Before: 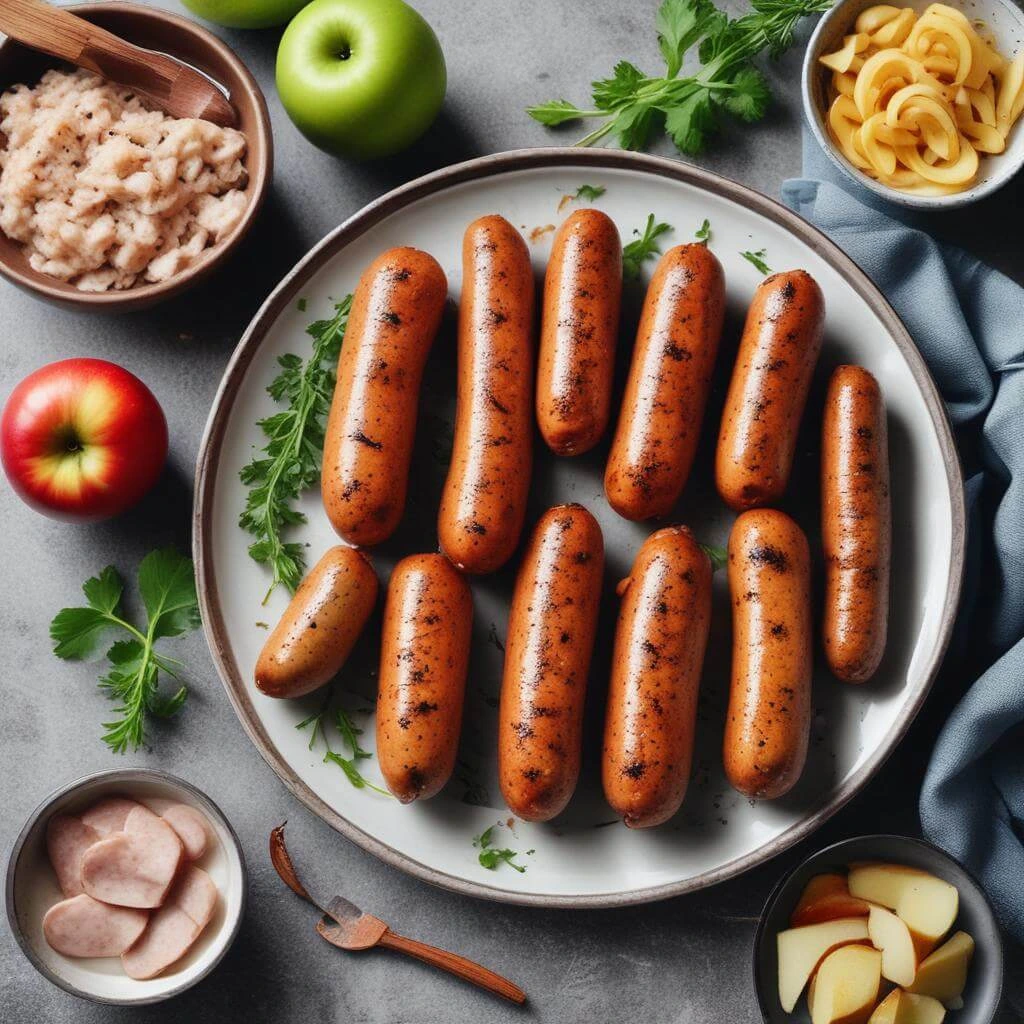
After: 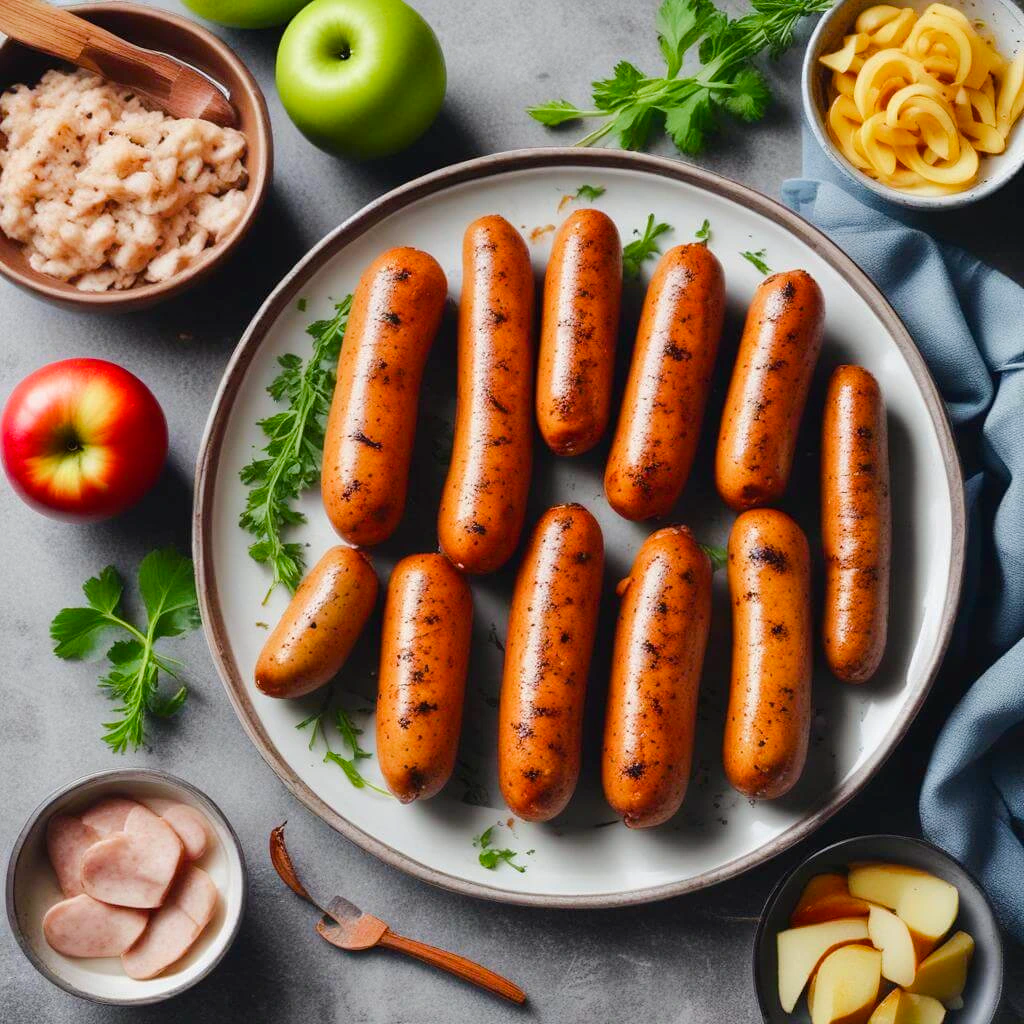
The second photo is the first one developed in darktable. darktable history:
color balance rgb: linear chroma grading › shadows 19.164%, linear chroma grading › highlights 4.37%, linear chroma grading › mid-tones 9.979%, perceptual saturation grading › global saturation 0.598%, perceptual brilliance grading › mid-tones 9.532%, perceptual brilliance grading › shadows 15.103%, global vibrance 10.931%
